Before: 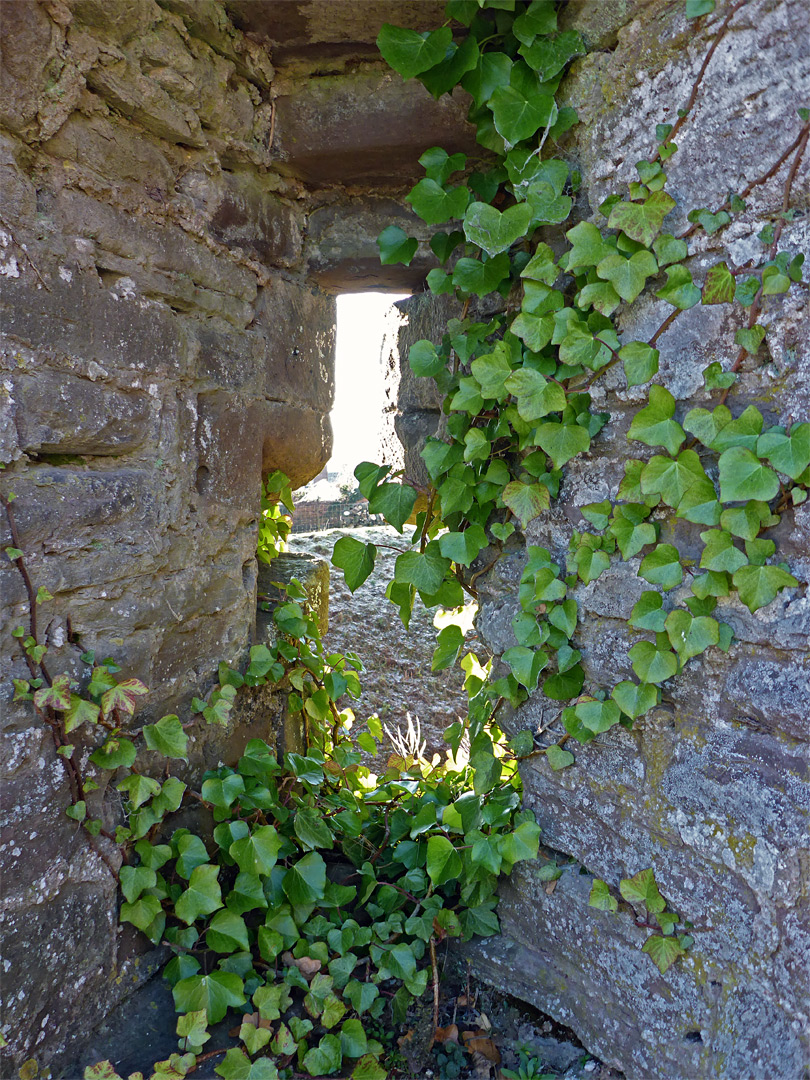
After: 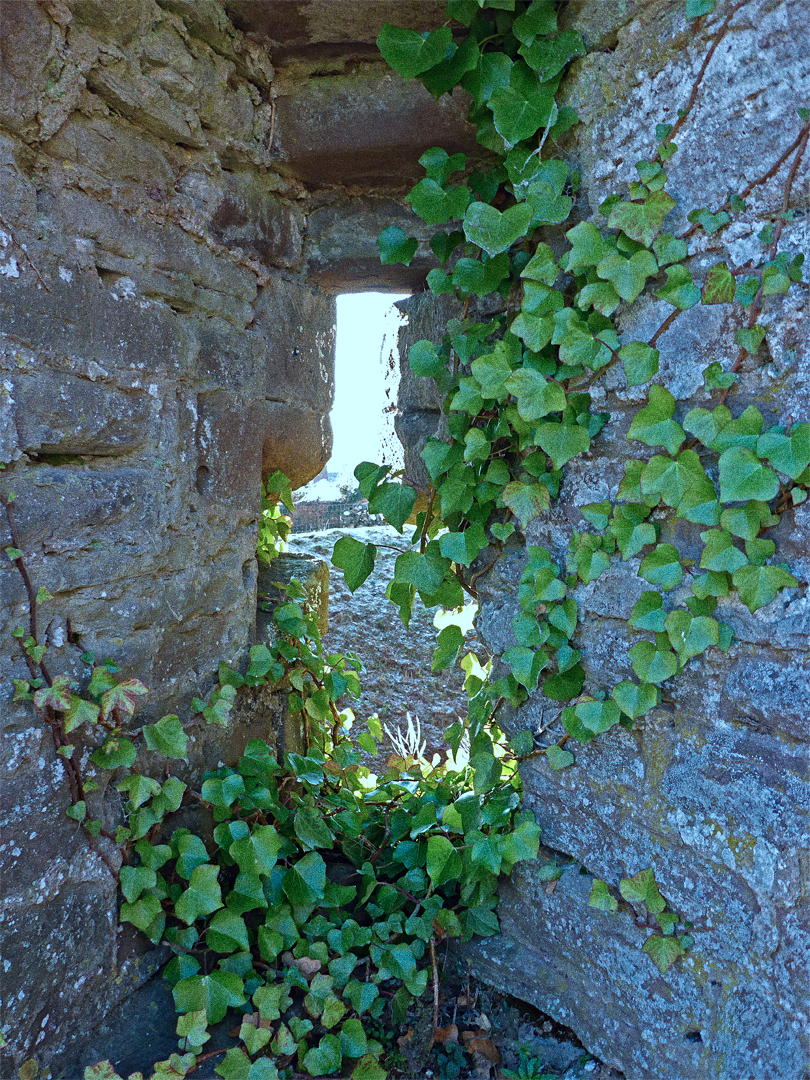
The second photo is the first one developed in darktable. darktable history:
color correction: highlights a* -9.35, highlights b* -23.15
grain: coarseness 0.09 ISO, strength 40%
